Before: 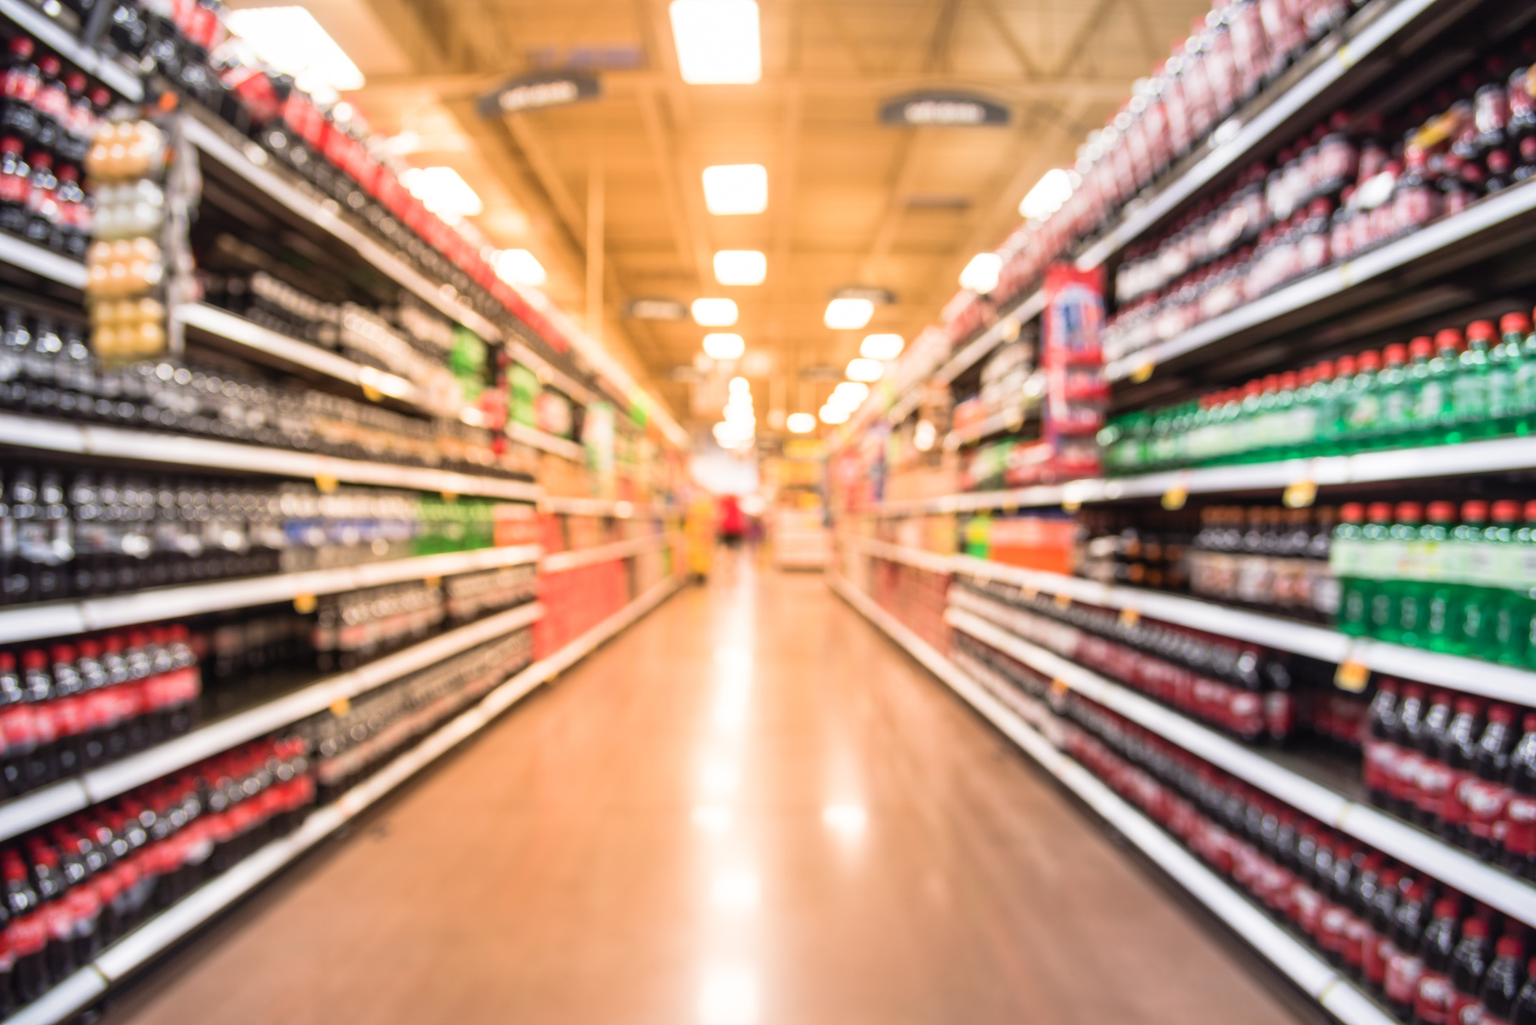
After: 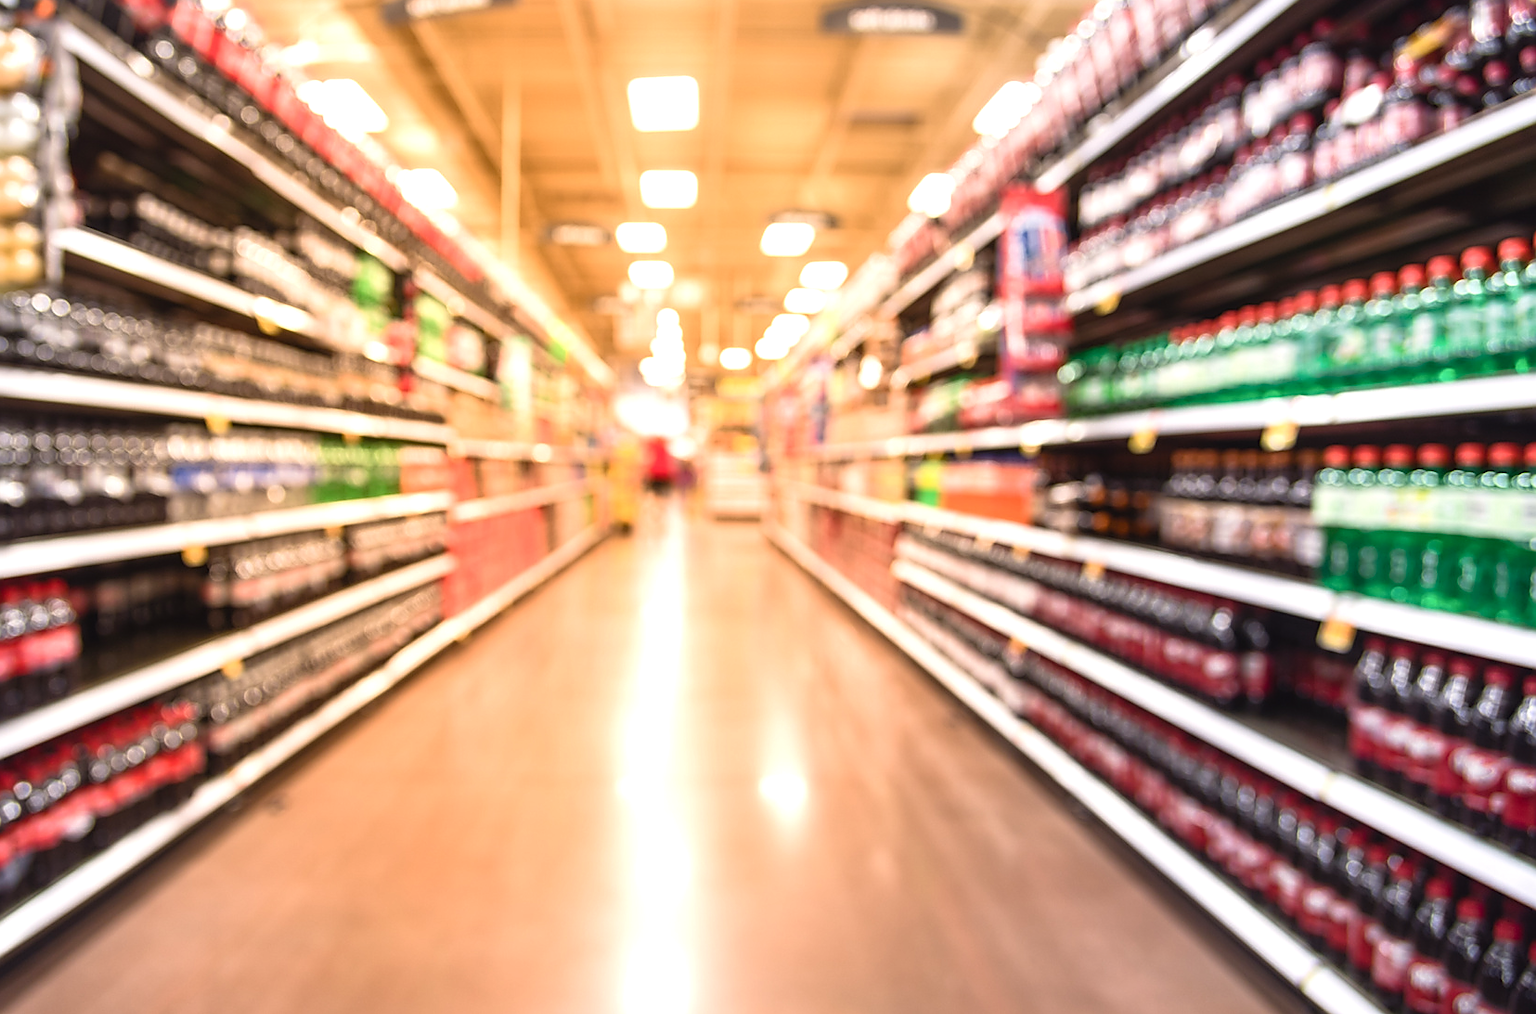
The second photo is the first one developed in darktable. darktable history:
crop and rotate: left 8.262%, top 9.226%
color balance rgb: shadows lift › chroma 1%, shadows lift › hue 28.8°, power › hue 60°, highlights gain › chroma 1%, highlights gain › hue 60°, global offset › luminance 0.25%, perceptual saturation grading › highlights -20%, perceptual saturation grading › shadows 20%, perceptual brilliance grading › highlights 10%, perceptual brilliance grading › shadows -5%, global vibrance 19.67%
sharpen: radius 1.4, amount 1.25, threshold 0.7
local contrast: mode bilateral grid, contrast 15, coarseness 36, detail 105%, midtone range 0.2
